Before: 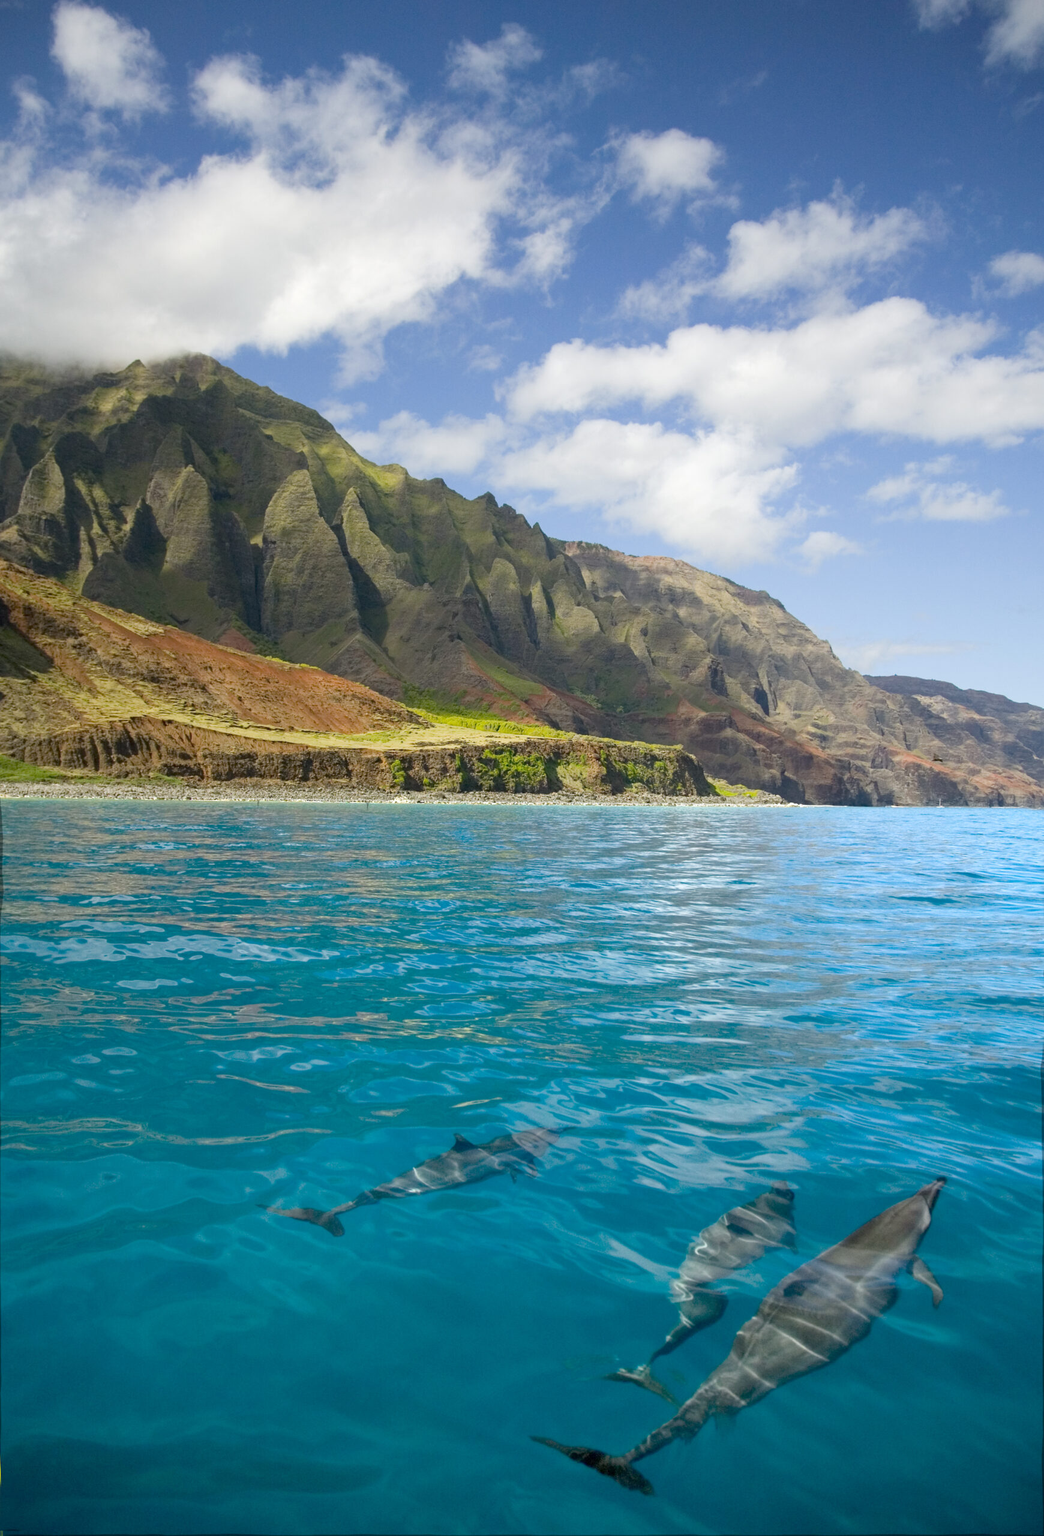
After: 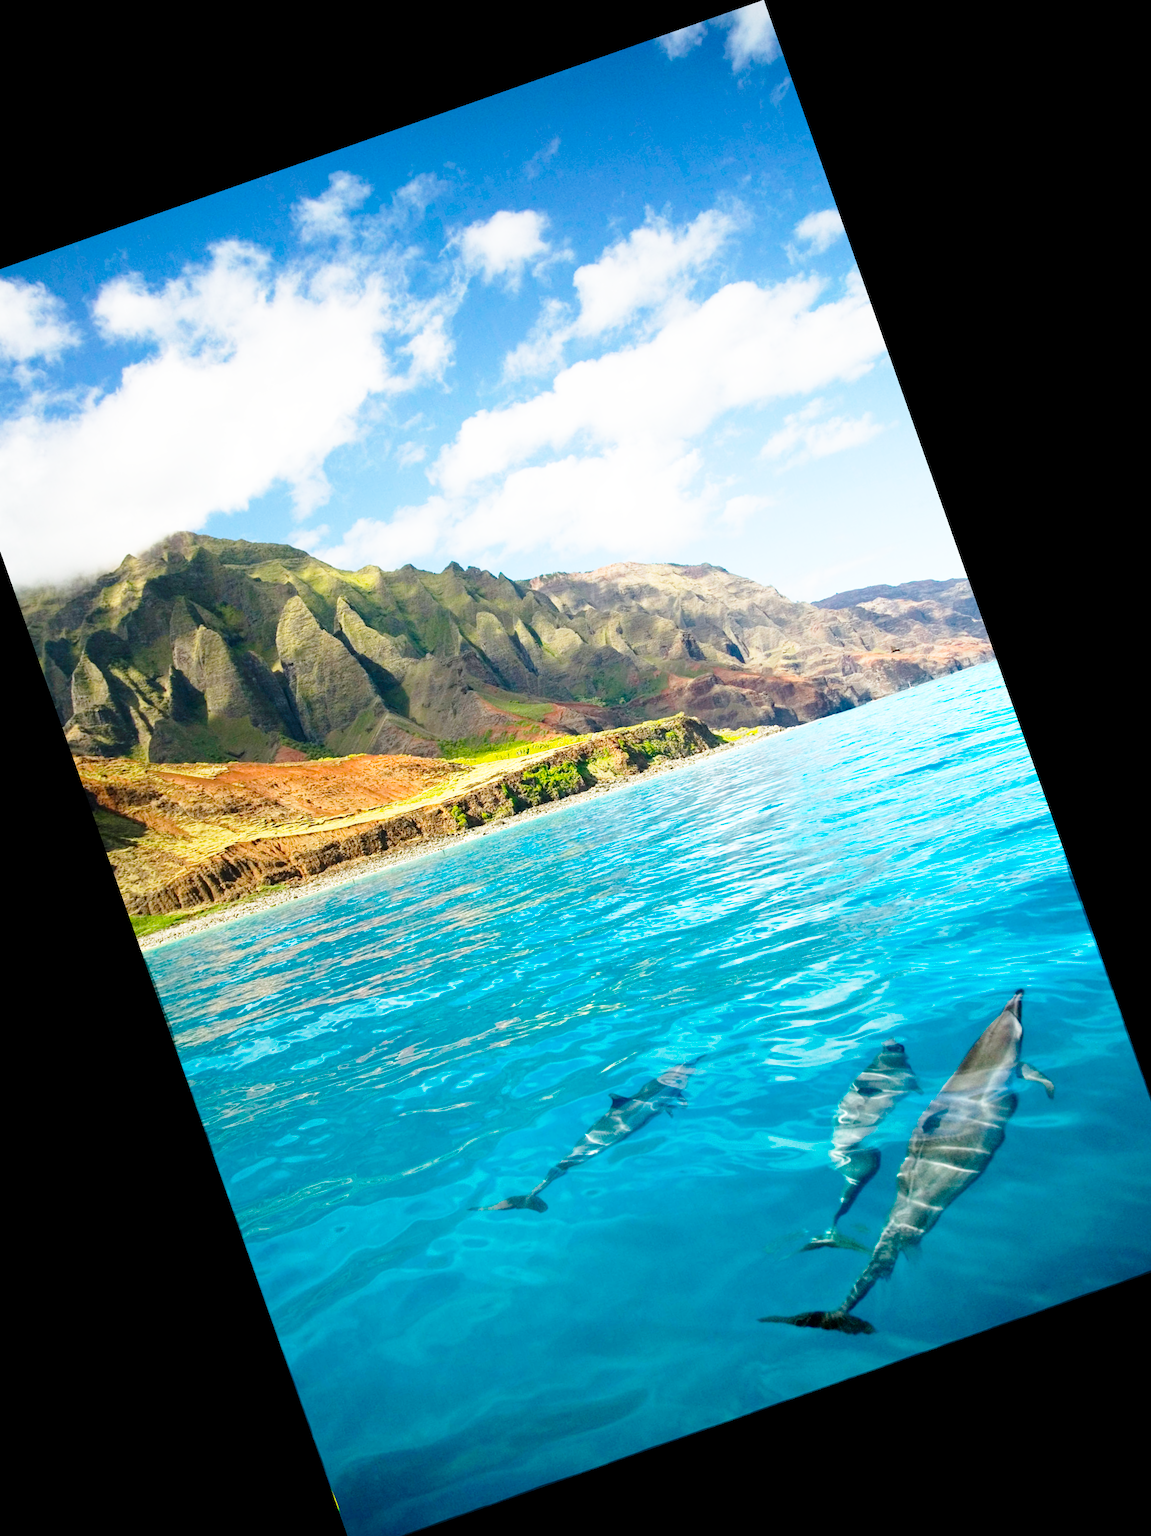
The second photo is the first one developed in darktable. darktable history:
crop and rotate: angle 19.43°, left 6.812%, right 4.125%, bottom 1.087%
base curve: curves: ch0 [(0, 0) (0.026, 0.03) (0.109, 0.232) (0.351, 0.748) (0.669, 0.968) (1, 1)], preserve colors none
